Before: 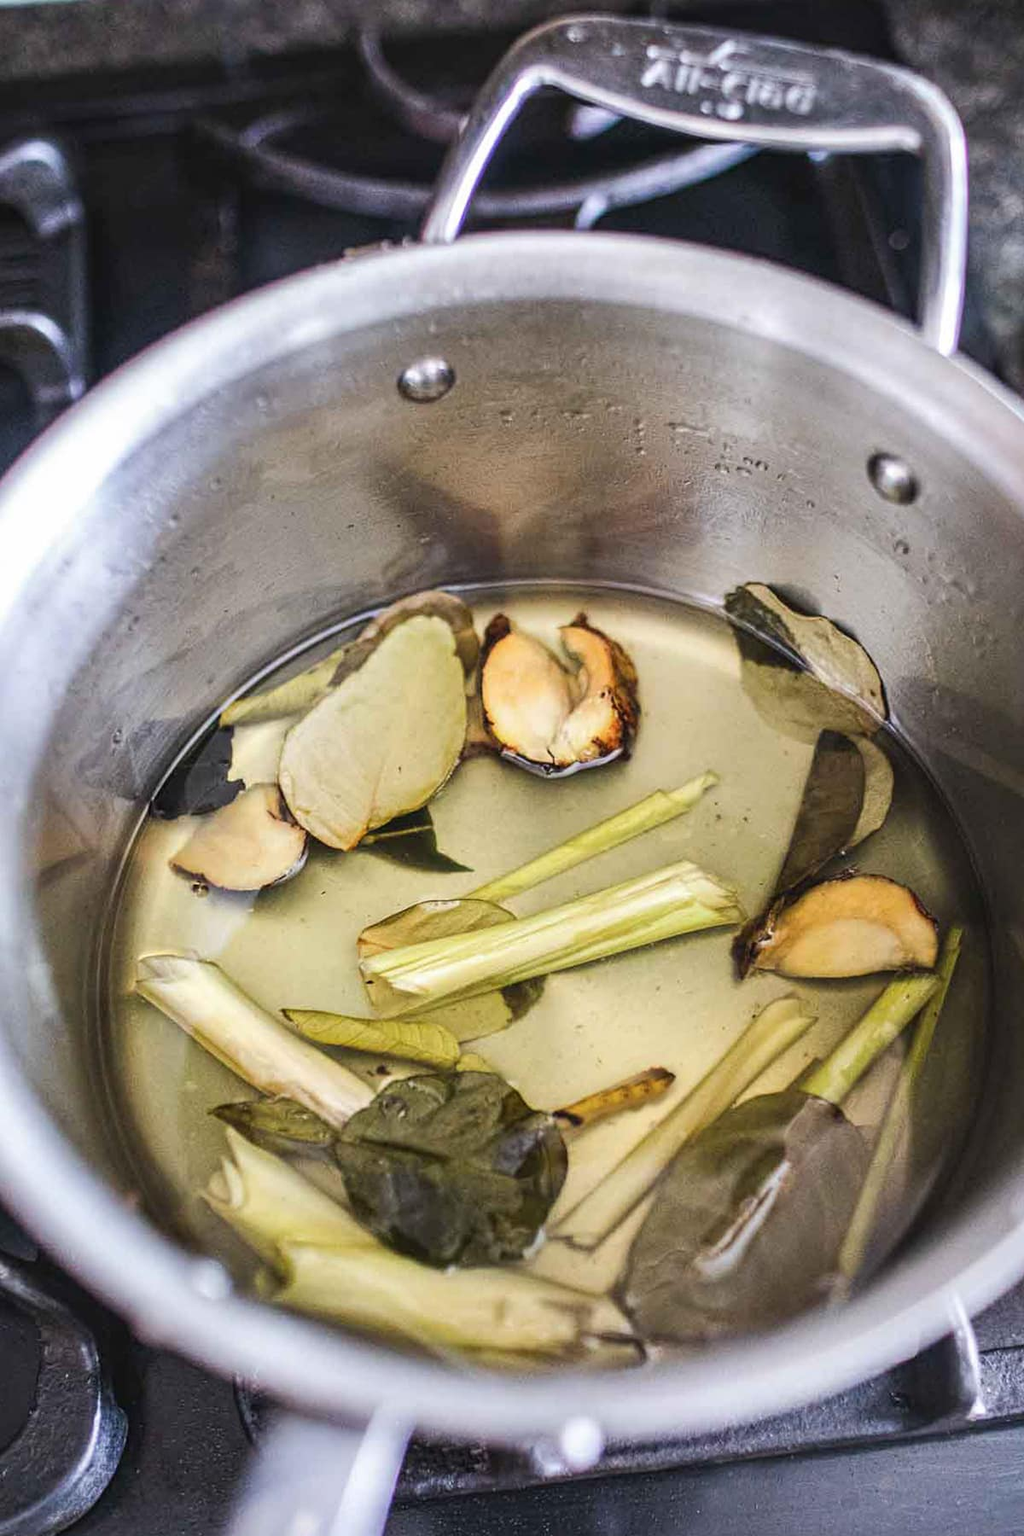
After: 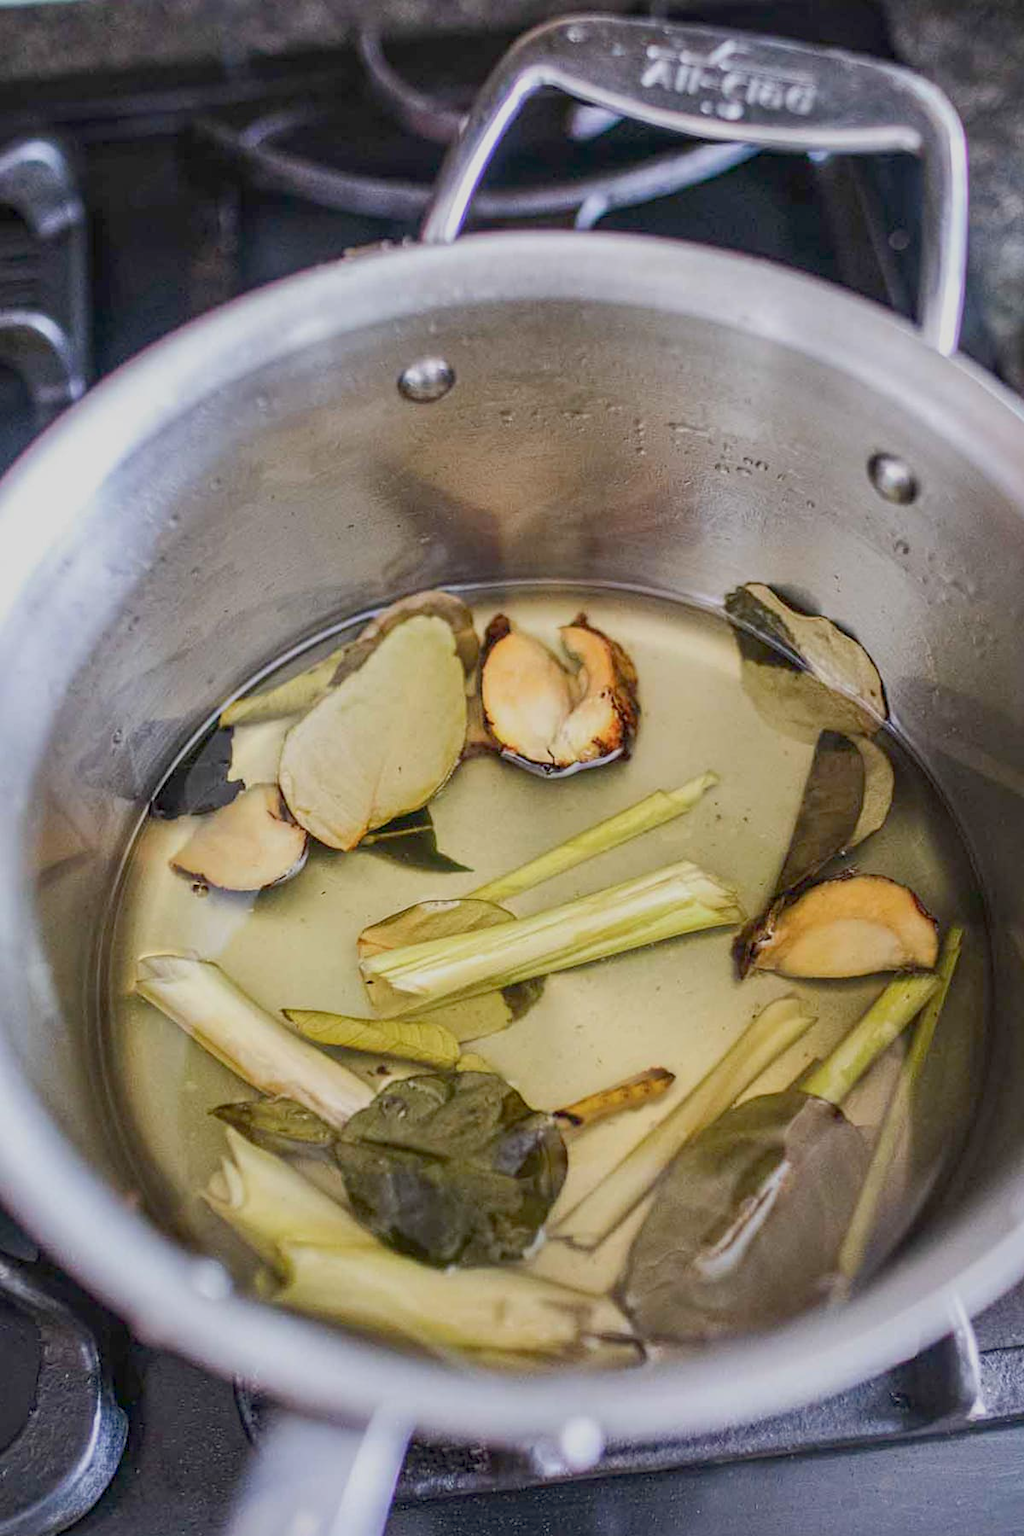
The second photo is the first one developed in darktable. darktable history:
color balance rgb: global offset › luminance -0.485%, perceptual saturation grading › global saturation 0.275%, hue shift -1.2°, contrast -21.053%
